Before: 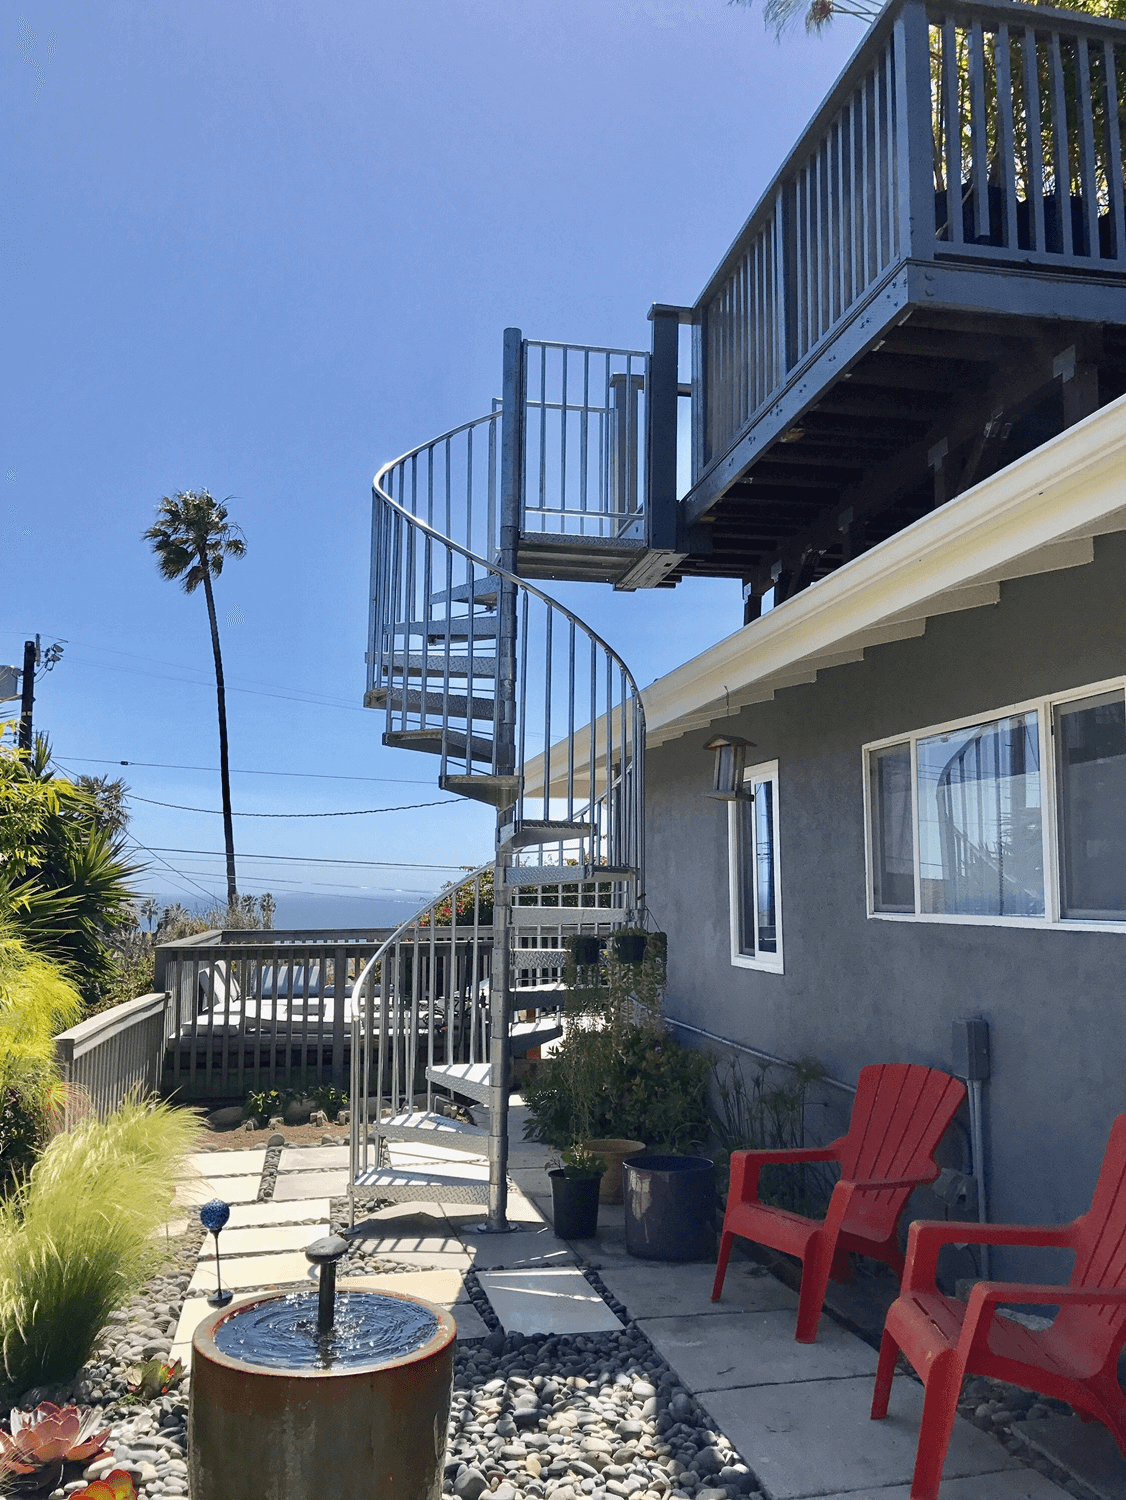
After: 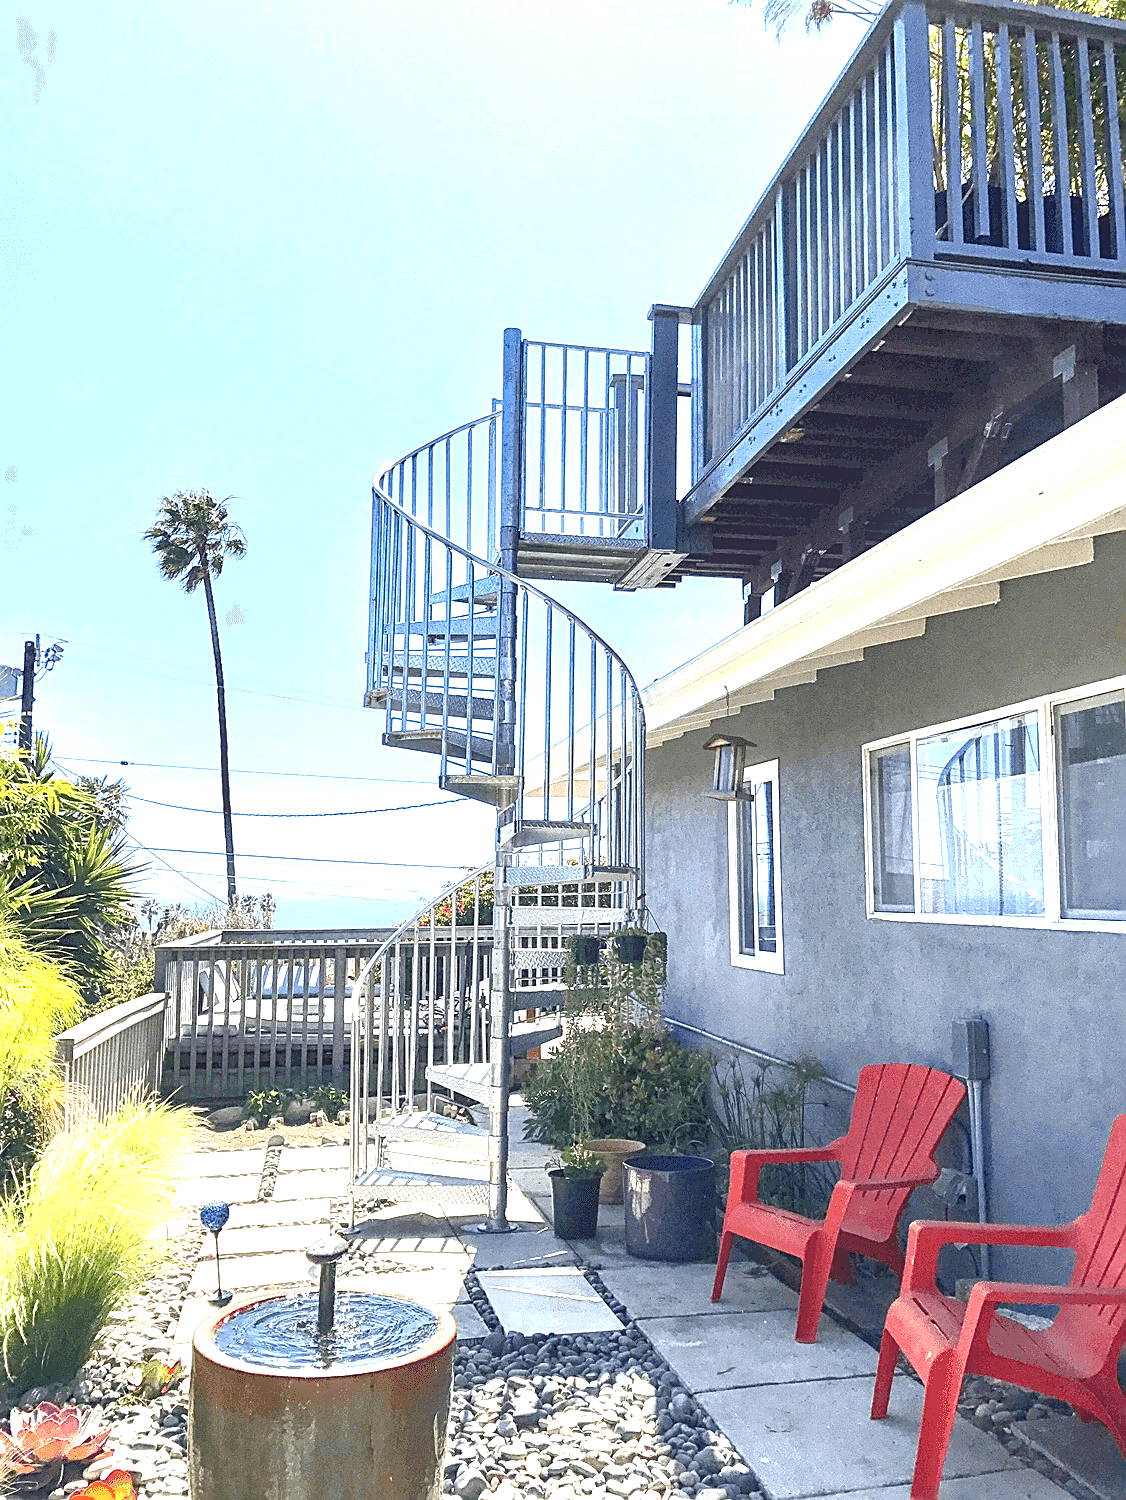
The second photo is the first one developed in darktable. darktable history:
exposure: black level correction 0, exposure 1.742 EV, compensate exposure bias true, compensate highlight preservation false
local contrast: on, module defaults
sharpen: amount 0.594
